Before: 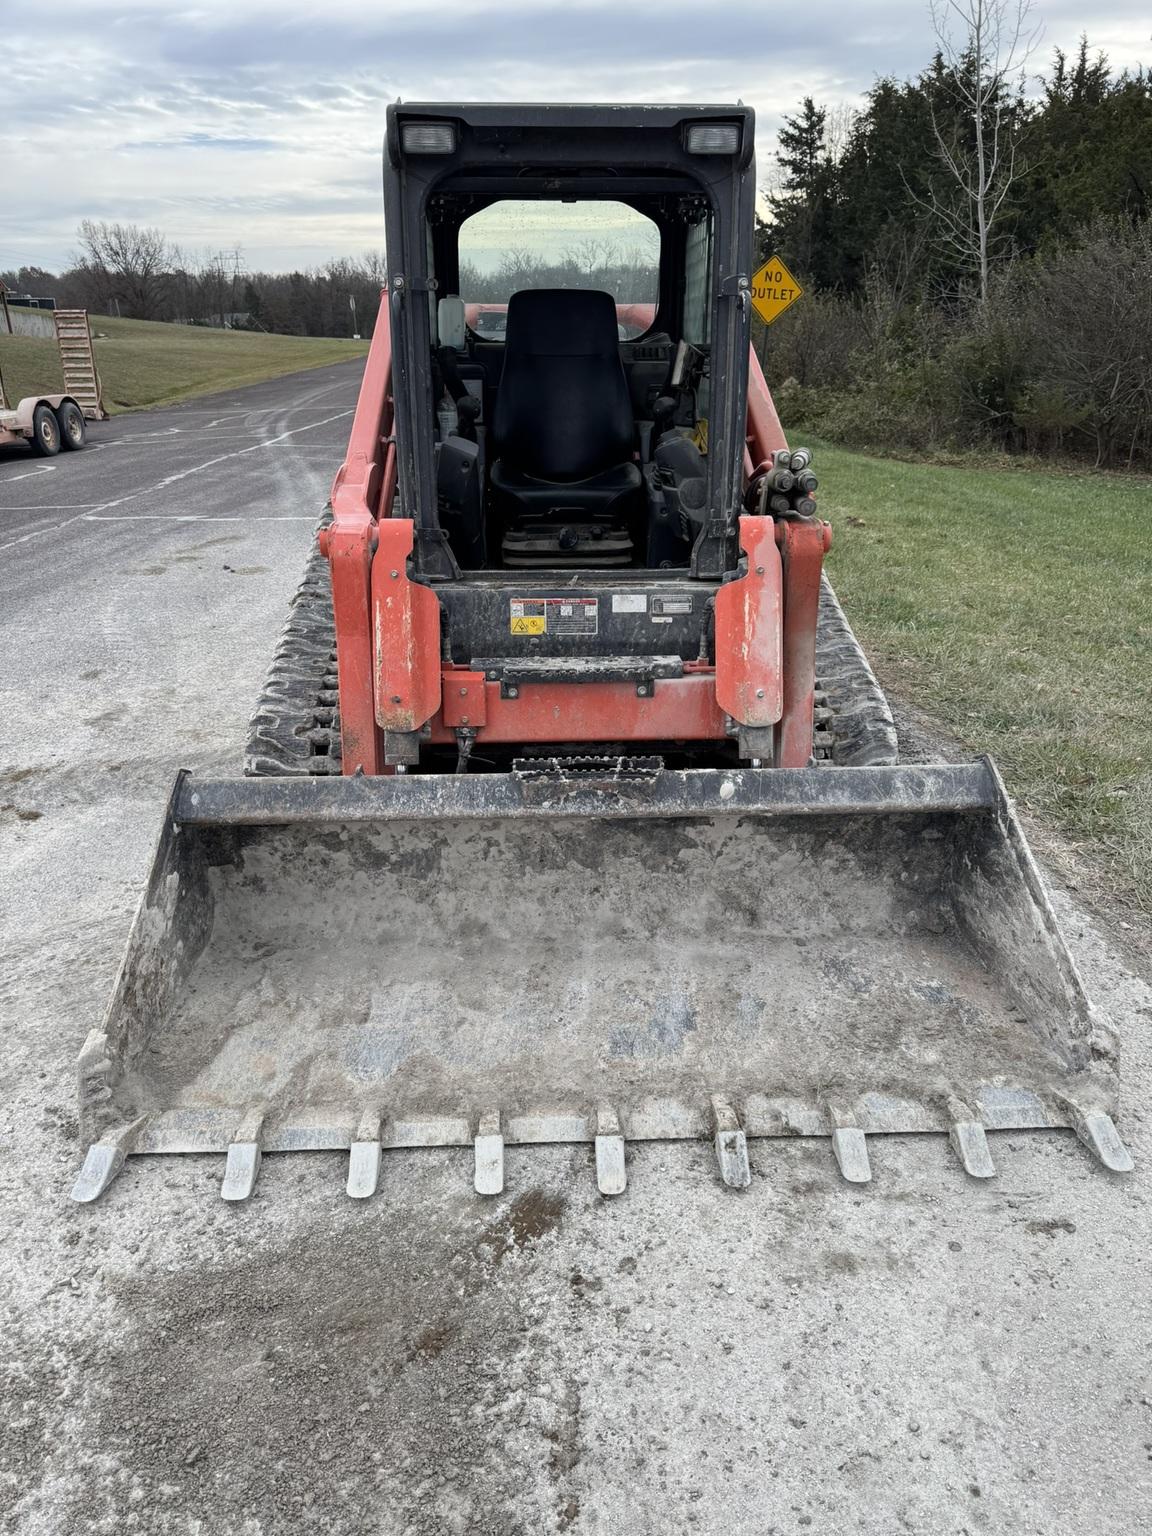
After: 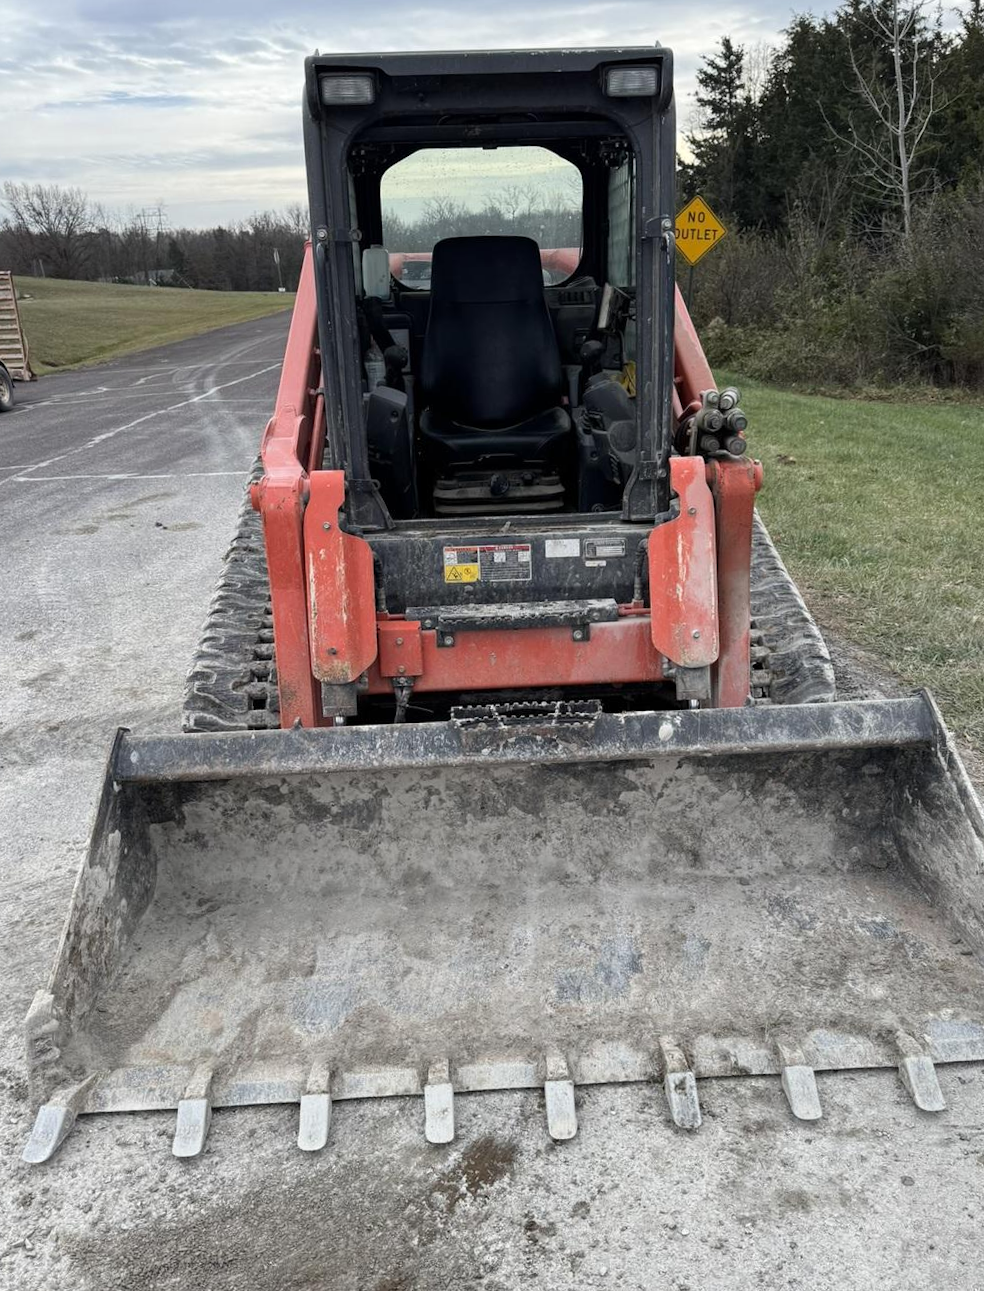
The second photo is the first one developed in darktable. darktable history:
crop and rotate: left 7.196%, top 4.574%, right 10.605%, bottom 13.178%
rotate and perspective: rotation -1.75°, automatic cropping off
